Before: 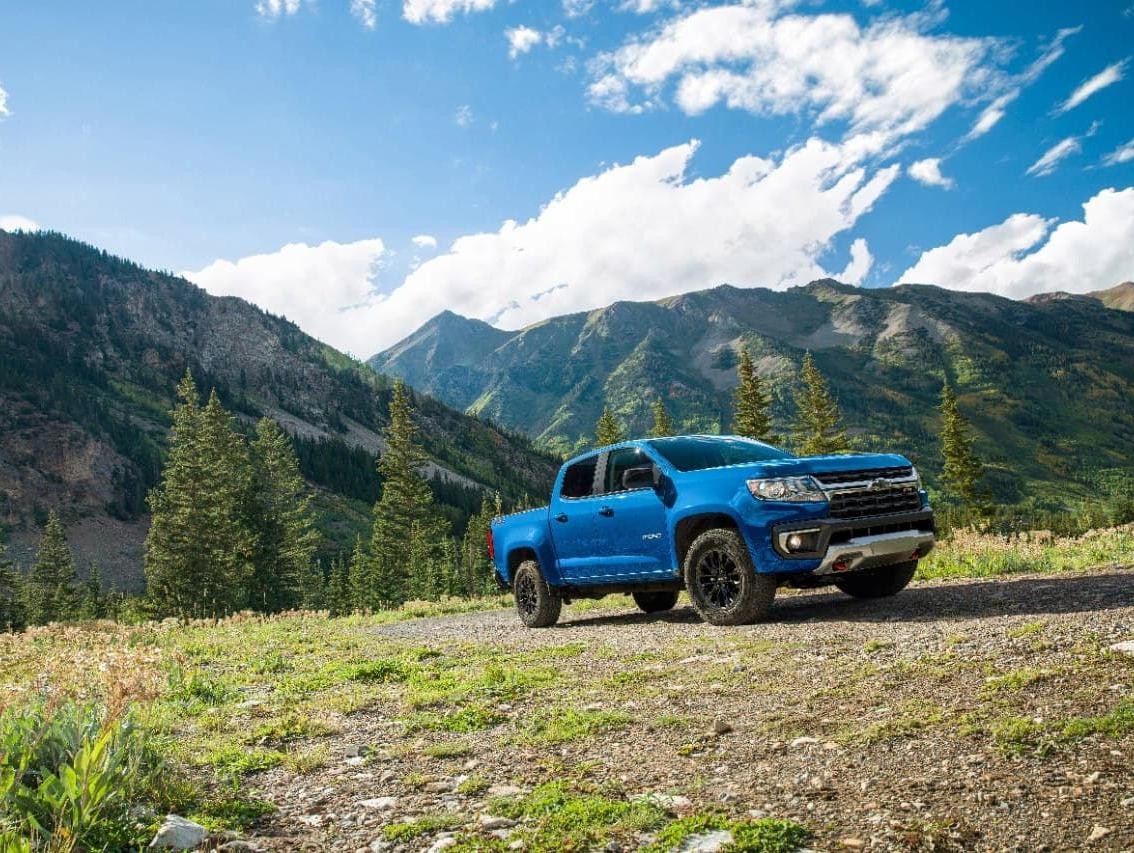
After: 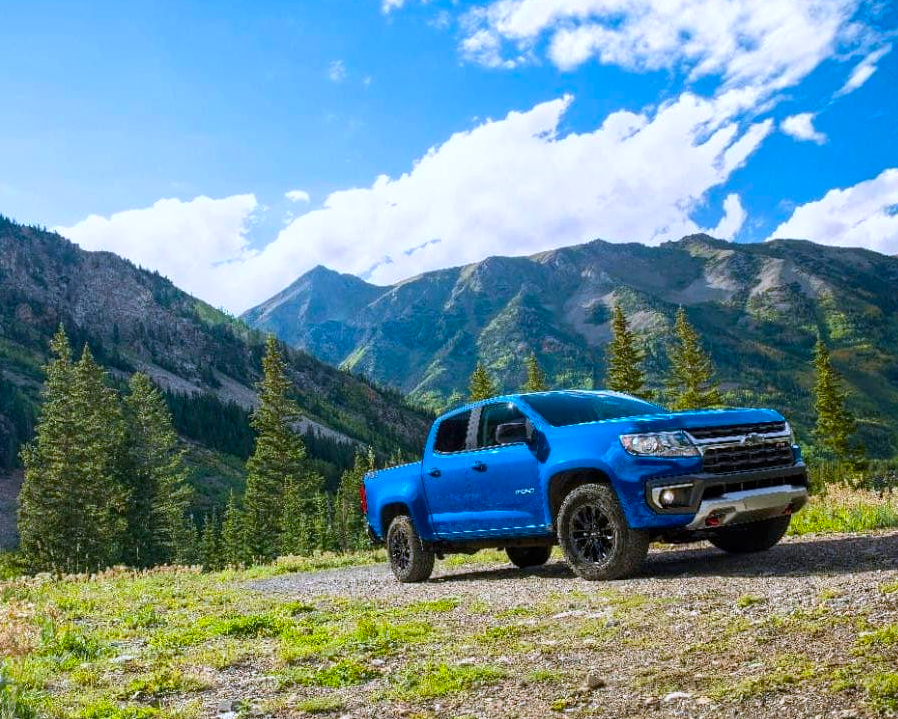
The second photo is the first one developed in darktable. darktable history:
white balance: red 0.967, blue 1.119, emerald 0.756
color balance rgb: perceptual saturation grading › global saturation 25%, global vibrance 20%
crop: left 11.225%, top 5.381%, right 9.565%, bottom 10.314%
